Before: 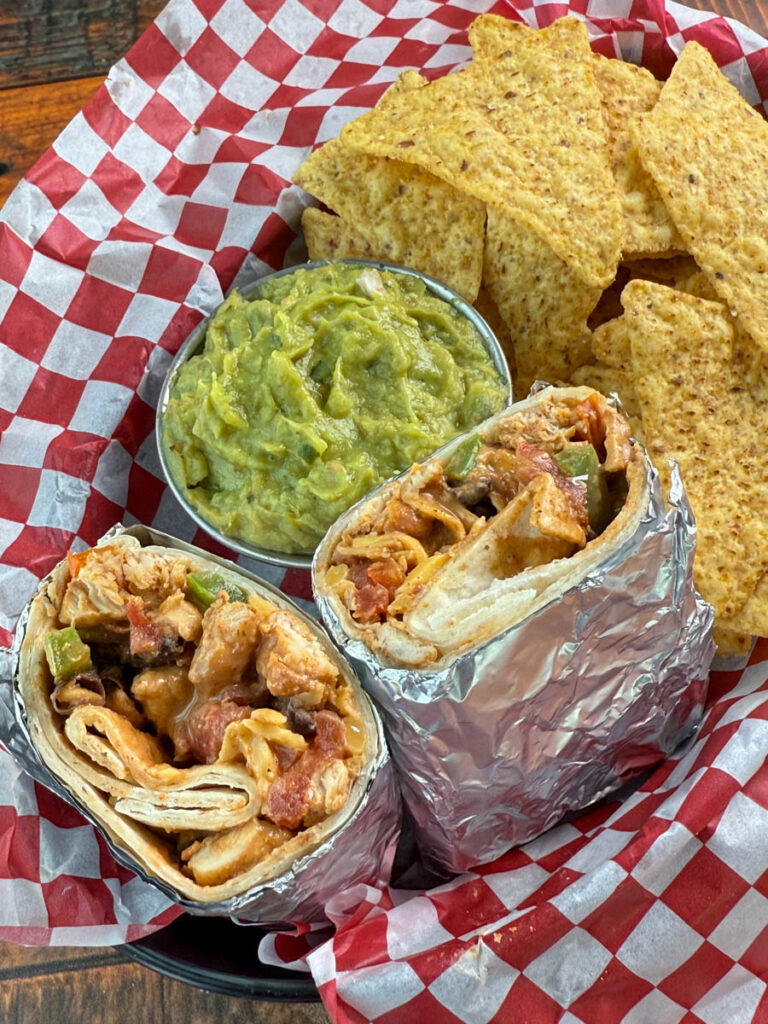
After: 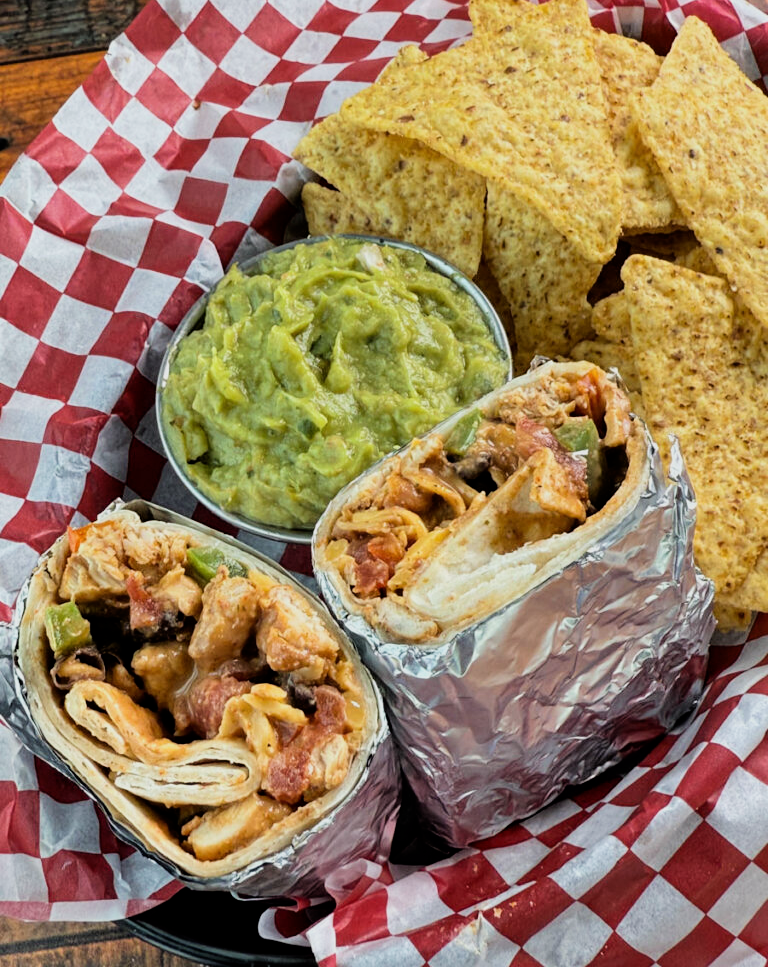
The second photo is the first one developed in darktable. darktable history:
crop and rotate: top 2.479%, bottom 3.018%
filmic rgb: black relative exposure -5 EV, white relative exposure 3.5 EV, hardness 3.19, contrast 1.2, highlights saturation mix -50%
